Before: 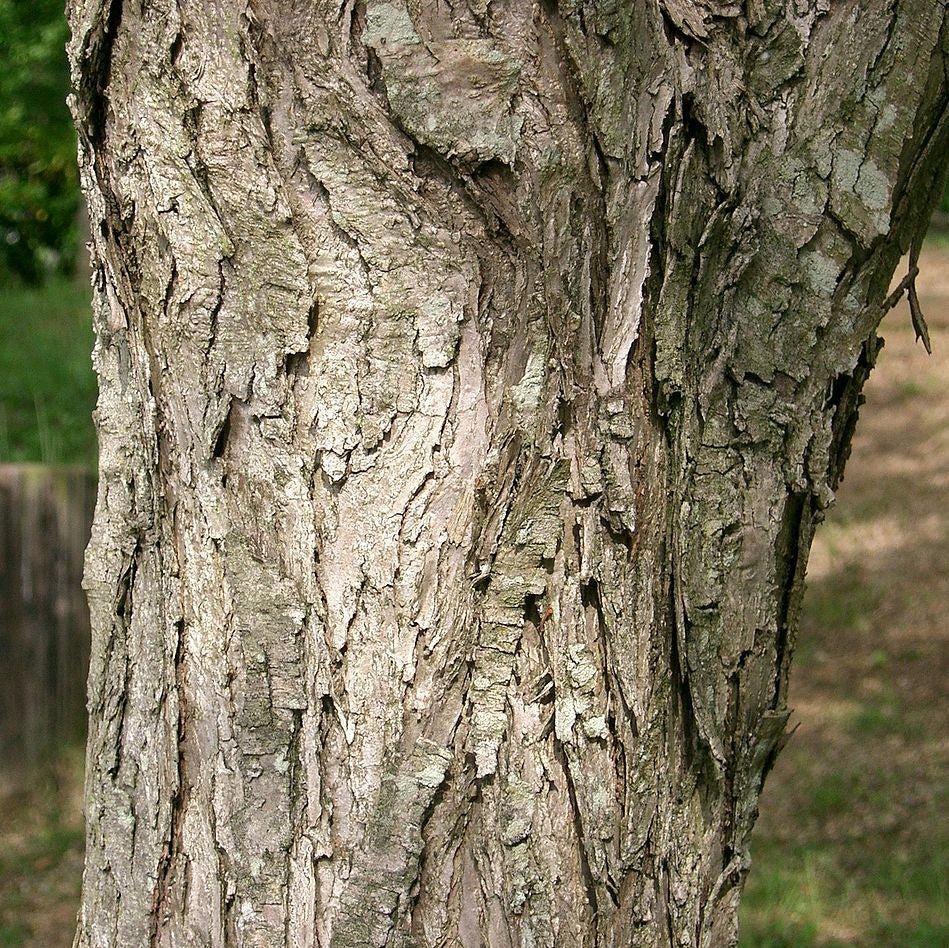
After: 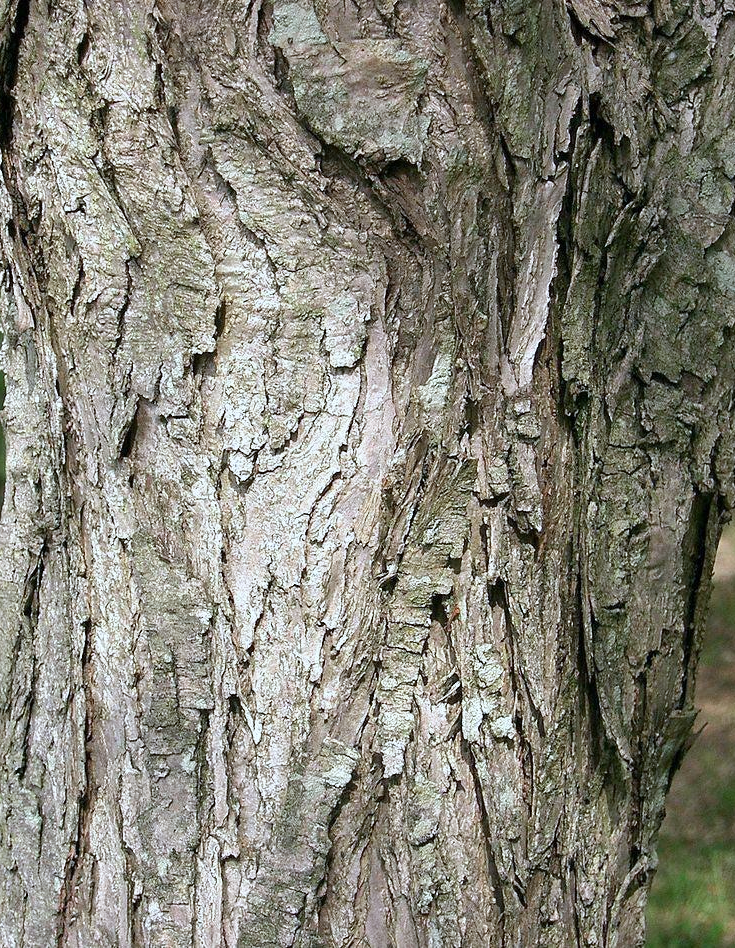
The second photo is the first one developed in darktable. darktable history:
crop: left 9.88%, right 12.664%
color calibration: x 0.367, y 0.376, temperature 4372.25 K
